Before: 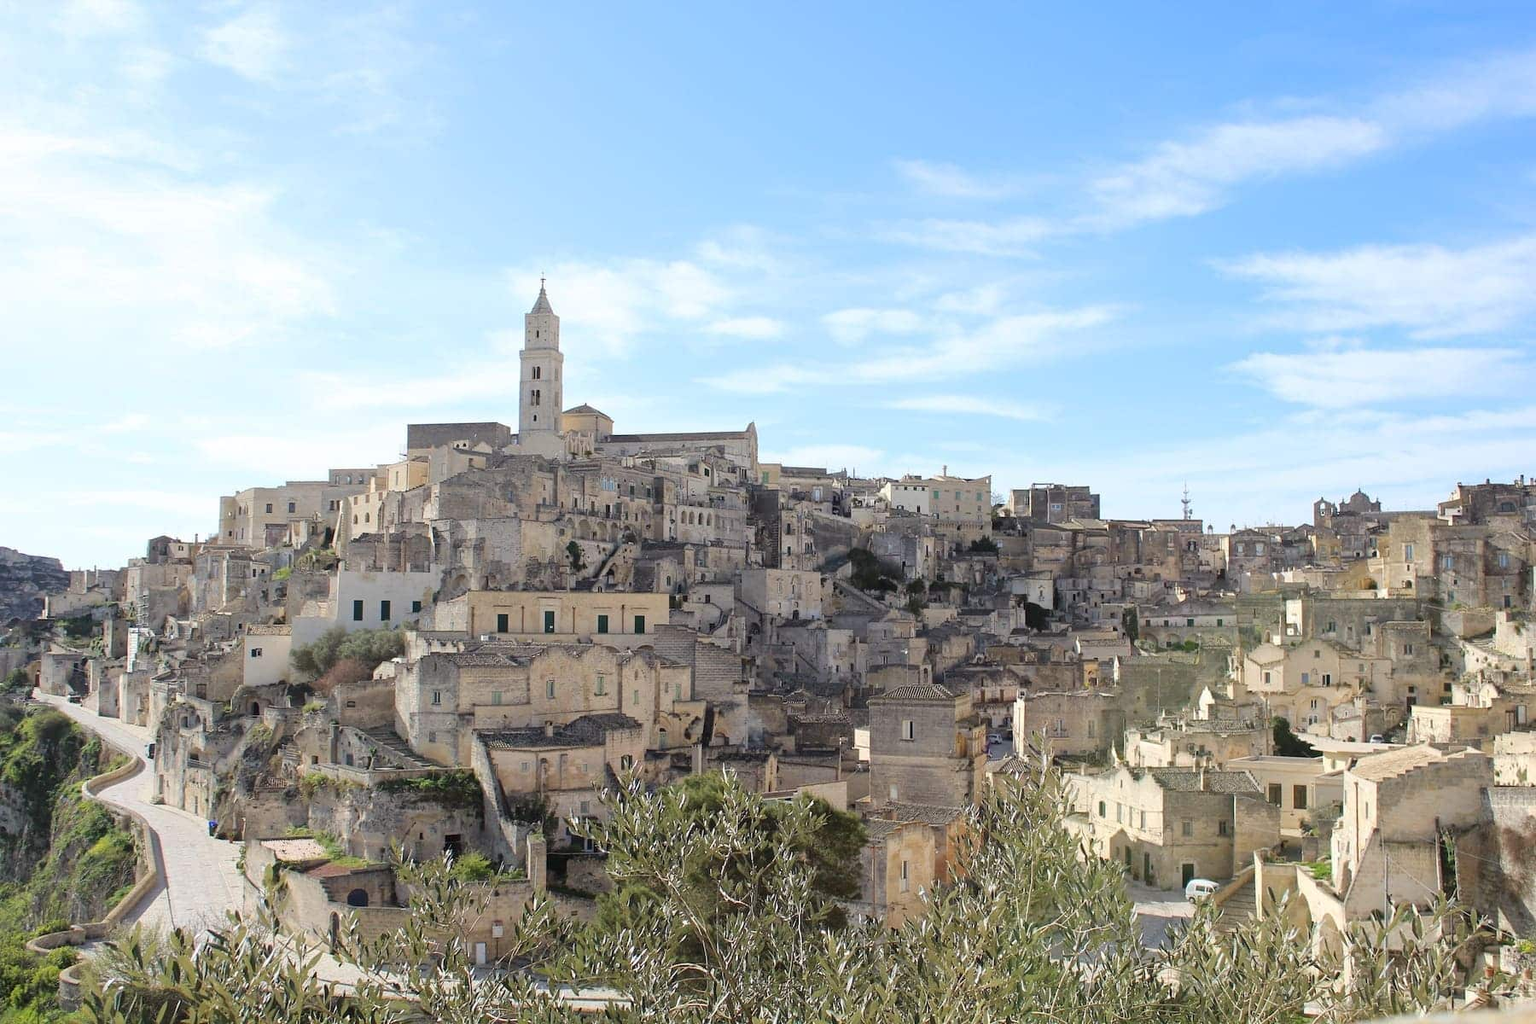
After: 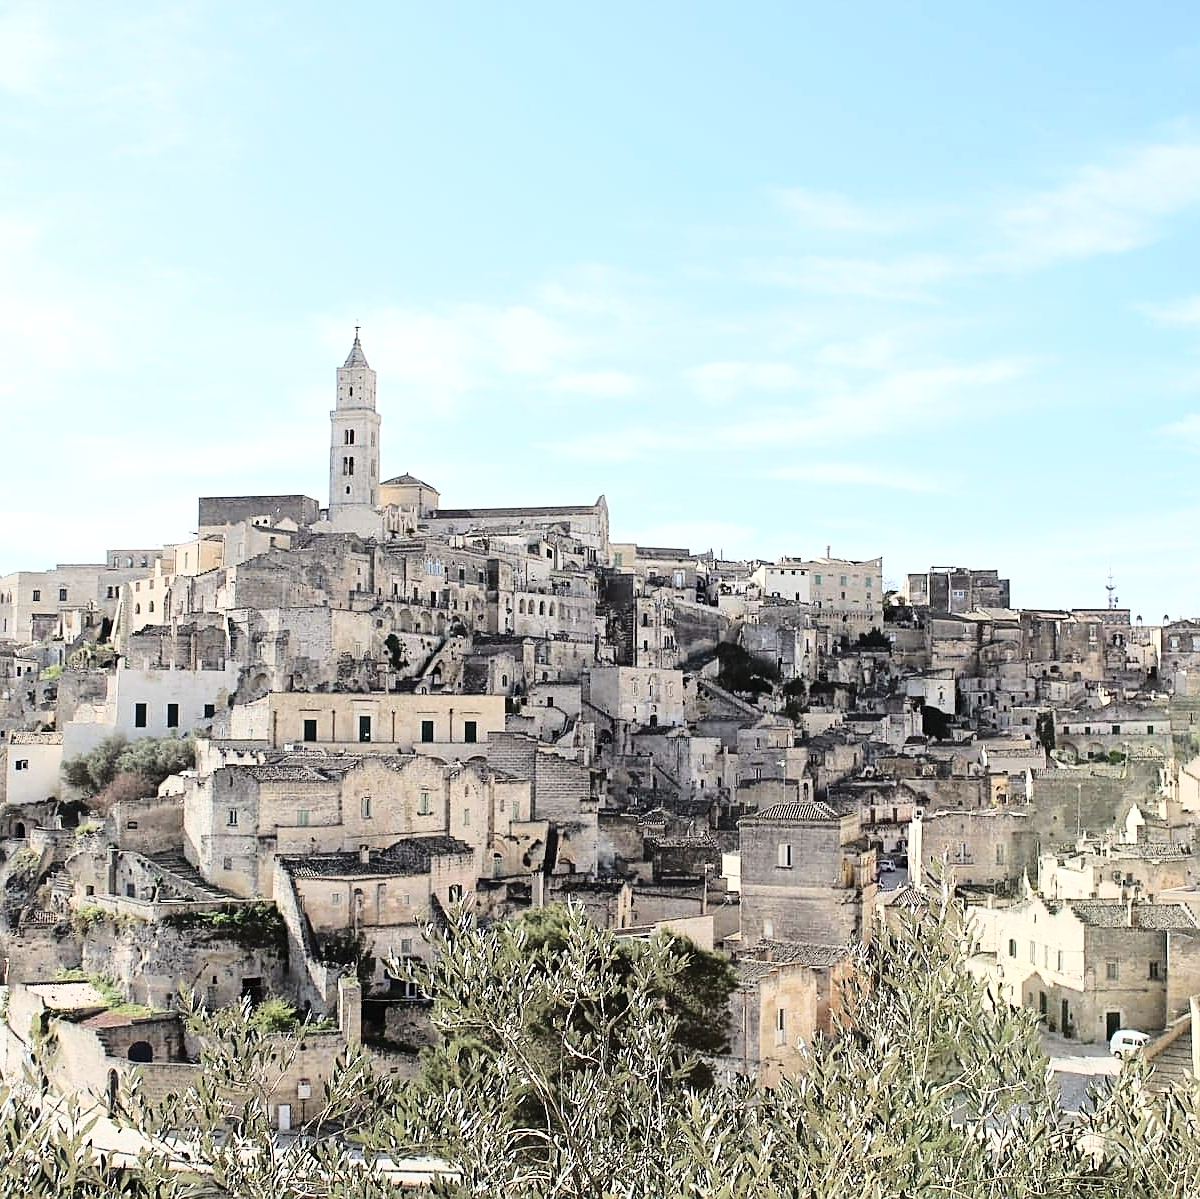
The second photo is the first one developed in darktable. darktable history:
crop and rotate: left 15.524%, right 17.792%
shadows and highlights: shadows 32.17, highlights -32.04, soften with gaussian
contrast brightness saturation: contrast 0.099, saturation -0.299
sharpen: on, module defaults
base curve: curves: ch0 [(0, 0) (0.04, 0.03) (0.133, 0.232) (0.448, 0.748) (0.843, 0.968) (1, 1)]
